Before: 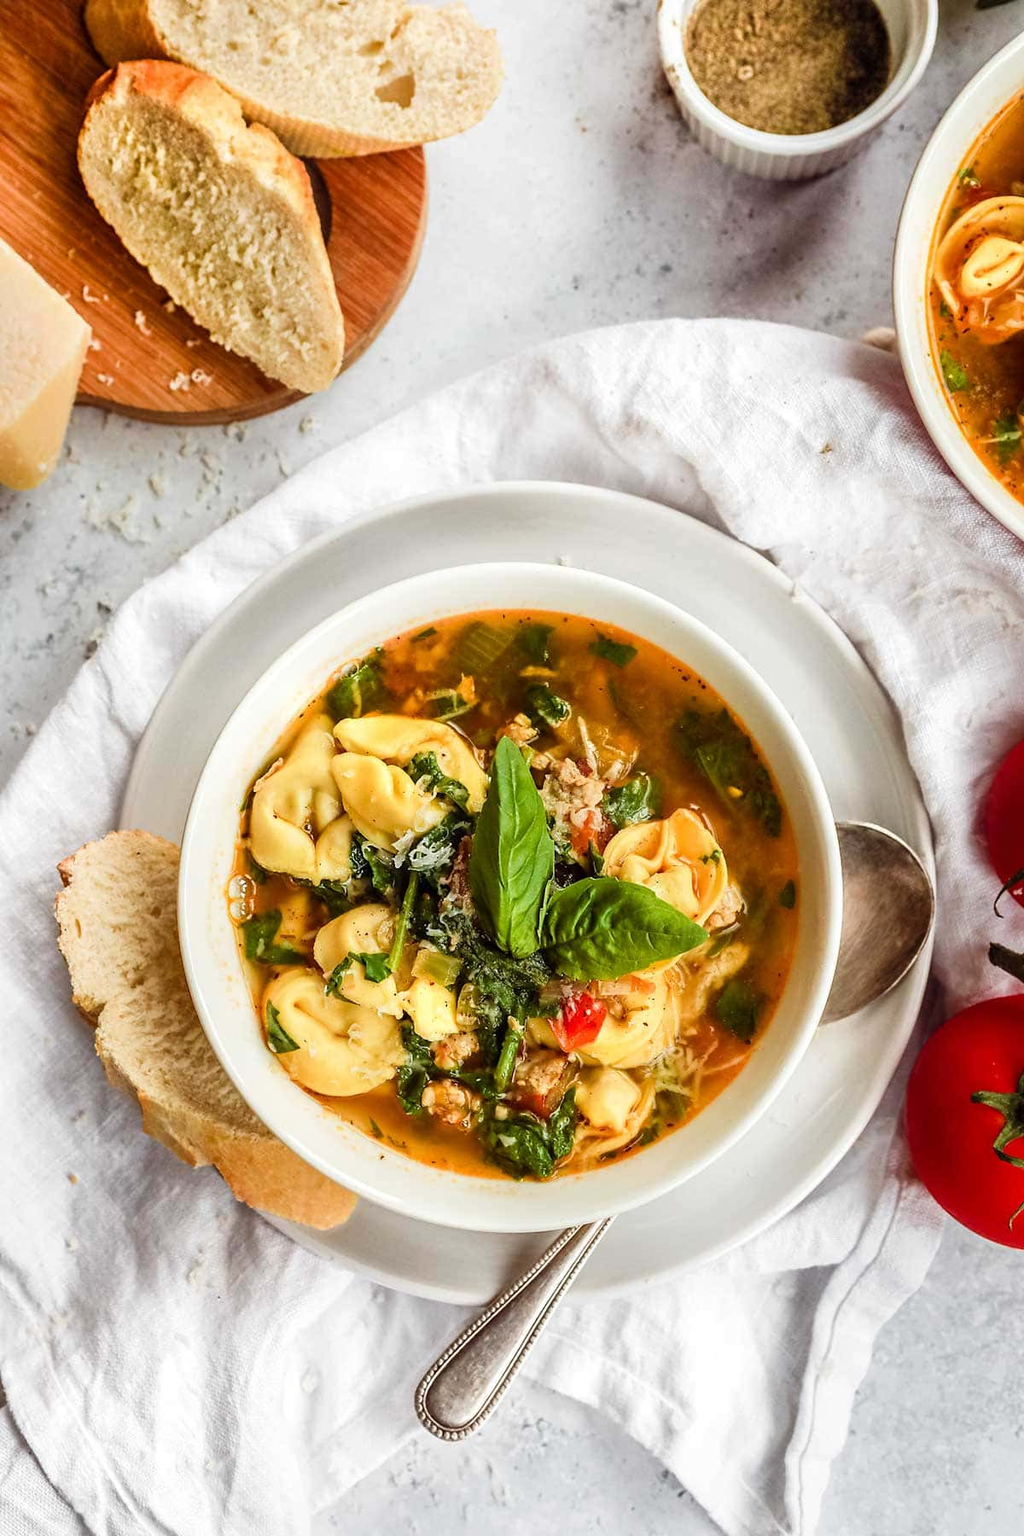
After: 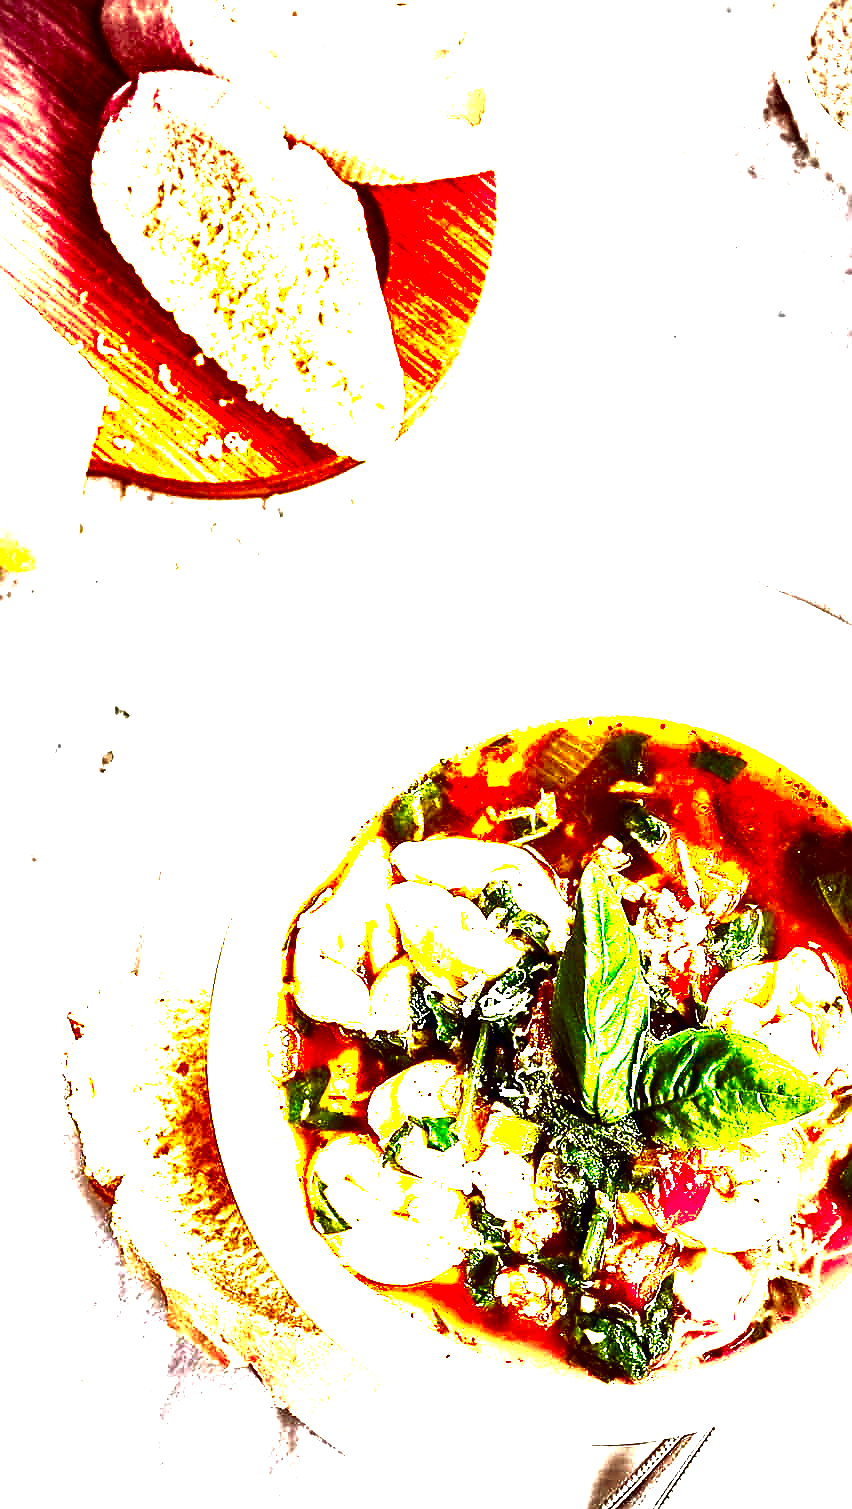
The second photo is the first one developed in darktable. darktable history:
tone equalizer: -8 EV -1.11 EV, -7 EV -1.01 EV, -6 EV -0.87 EV, -5 EV -0.587 EV, -3 EV 0.597 EV, -2 EV 0.892 EV, -1 EV 0.985 EV, +0 EV 1.08 EV, mask exposure compensation -0.492 EV
vignetting: fall-off start 64.75%, width/height ratio 0.884
exposure: black level correction 0, exposure 1.472 EV, compensate exposure bias true, compensate highlight preservation false
contrast brightness saturation: brightness -0.991, saturation 0.984
sharpen: radius 1.405, amount 1.257, threshold 0.663
crop: right 28.984%, bottom 16.142%
local contrast: mode bilateral grid, contrast 21, coarseness 100, detail 150%, midtone range 0.2
